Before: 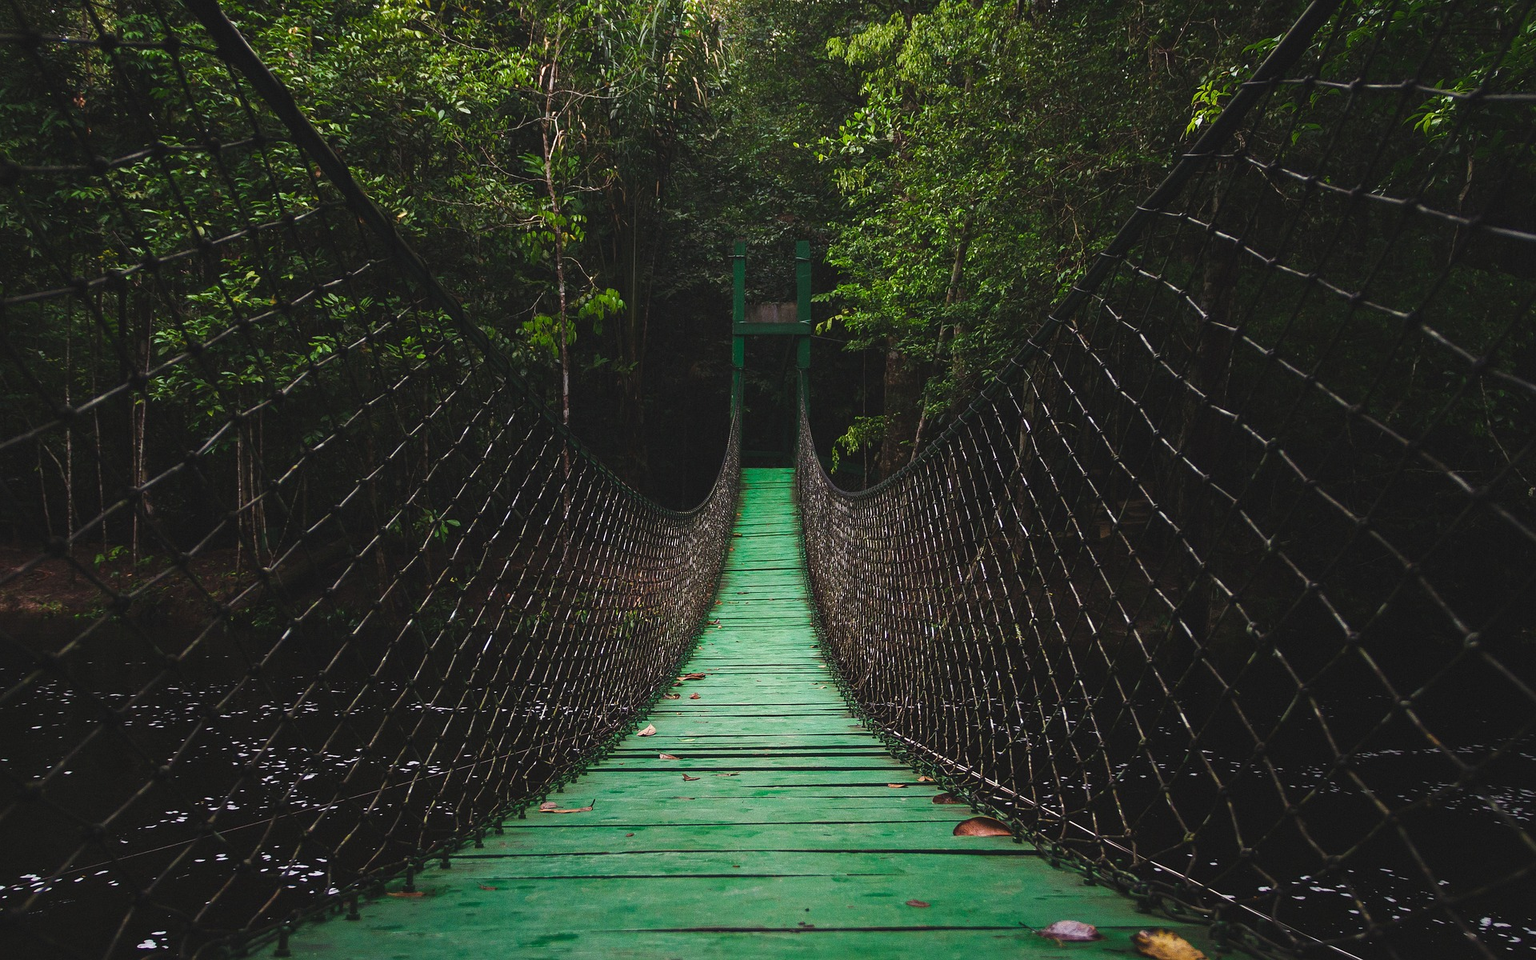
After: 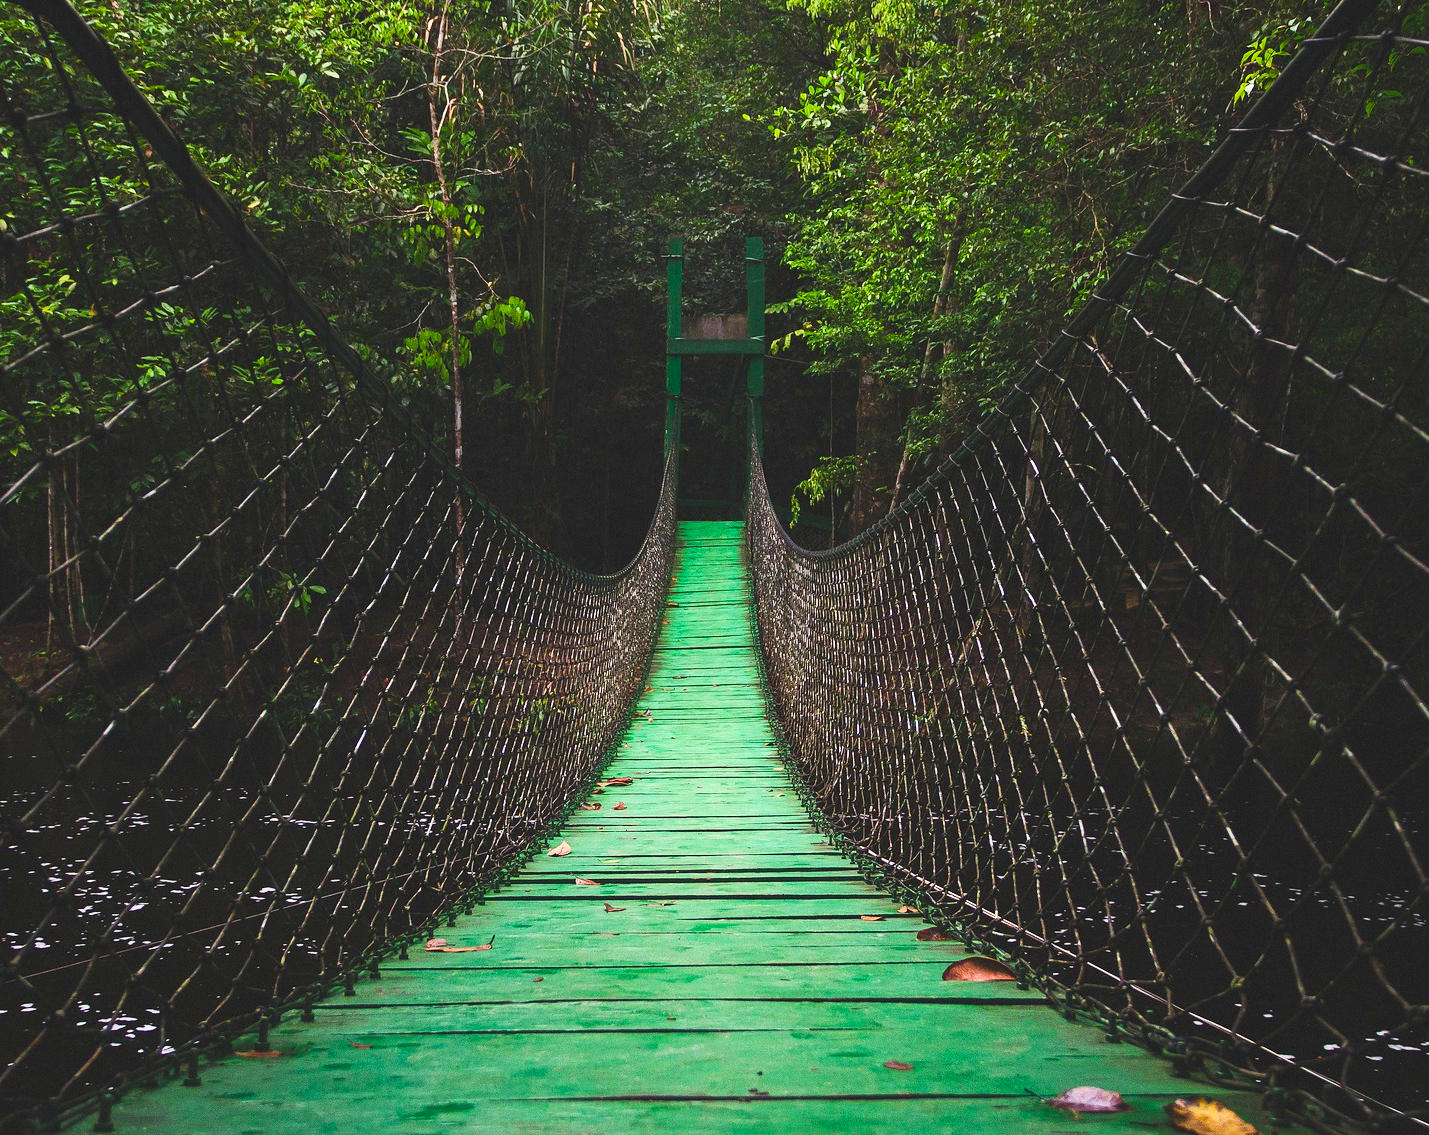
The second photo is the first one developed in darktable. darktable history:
crop and rotate: left 12.987%, top 5.387%, right 12.582%
contrast brightness saturation: contrast 0.239, brightness 0.261, saturation 0.393
